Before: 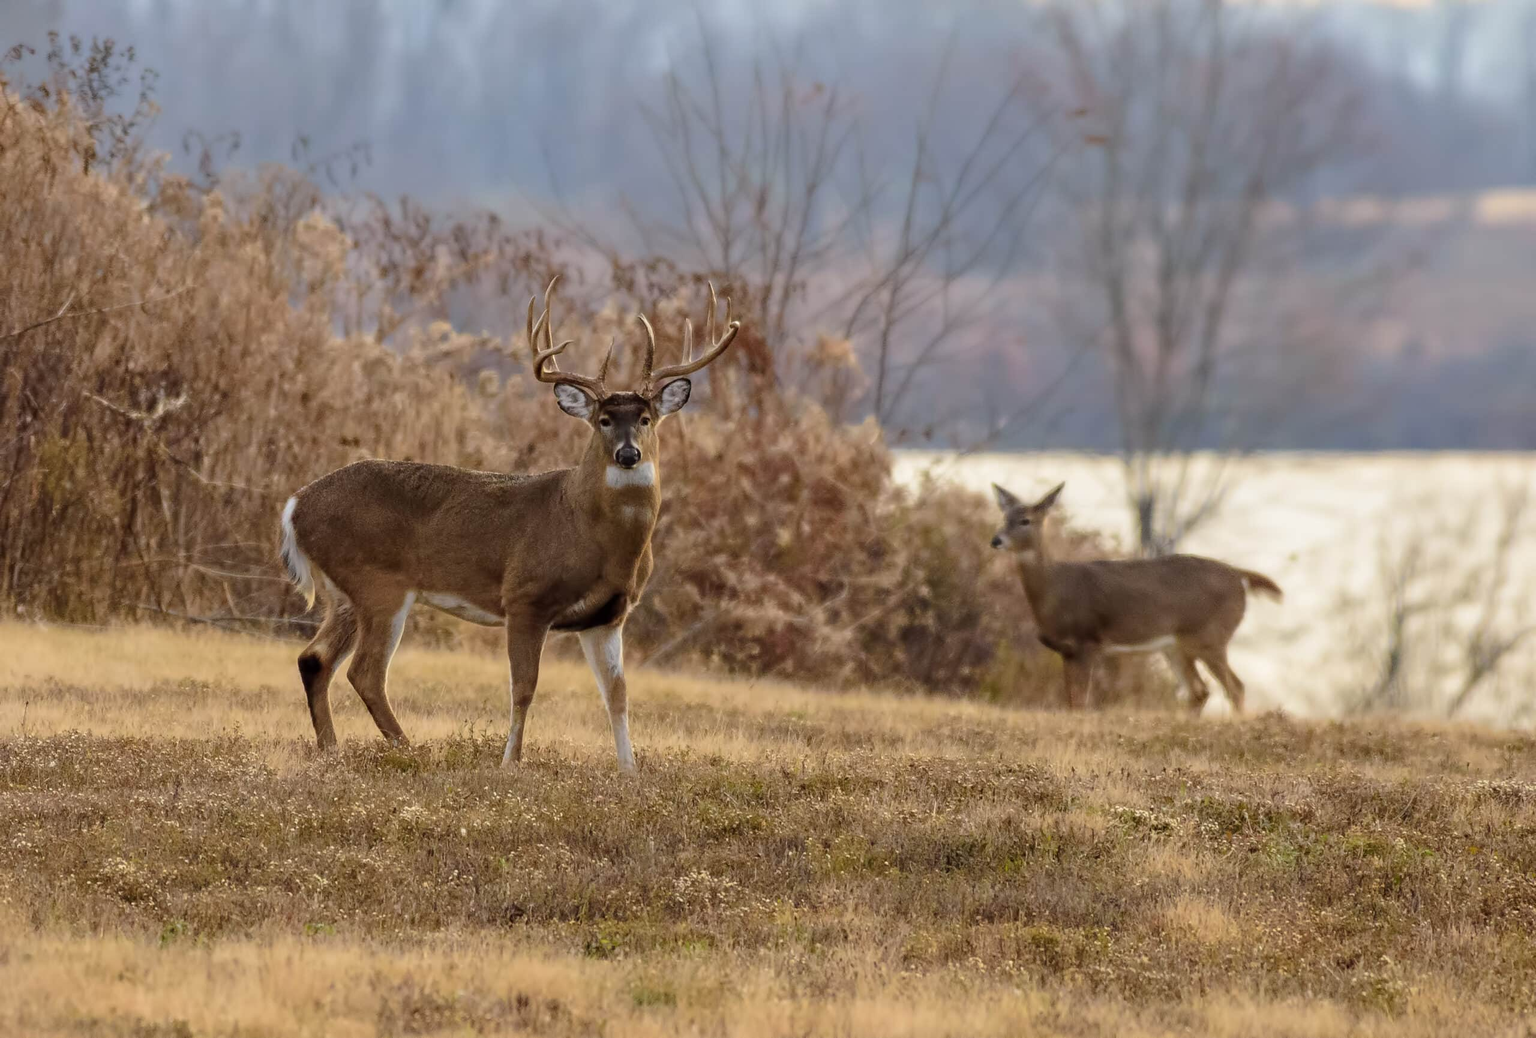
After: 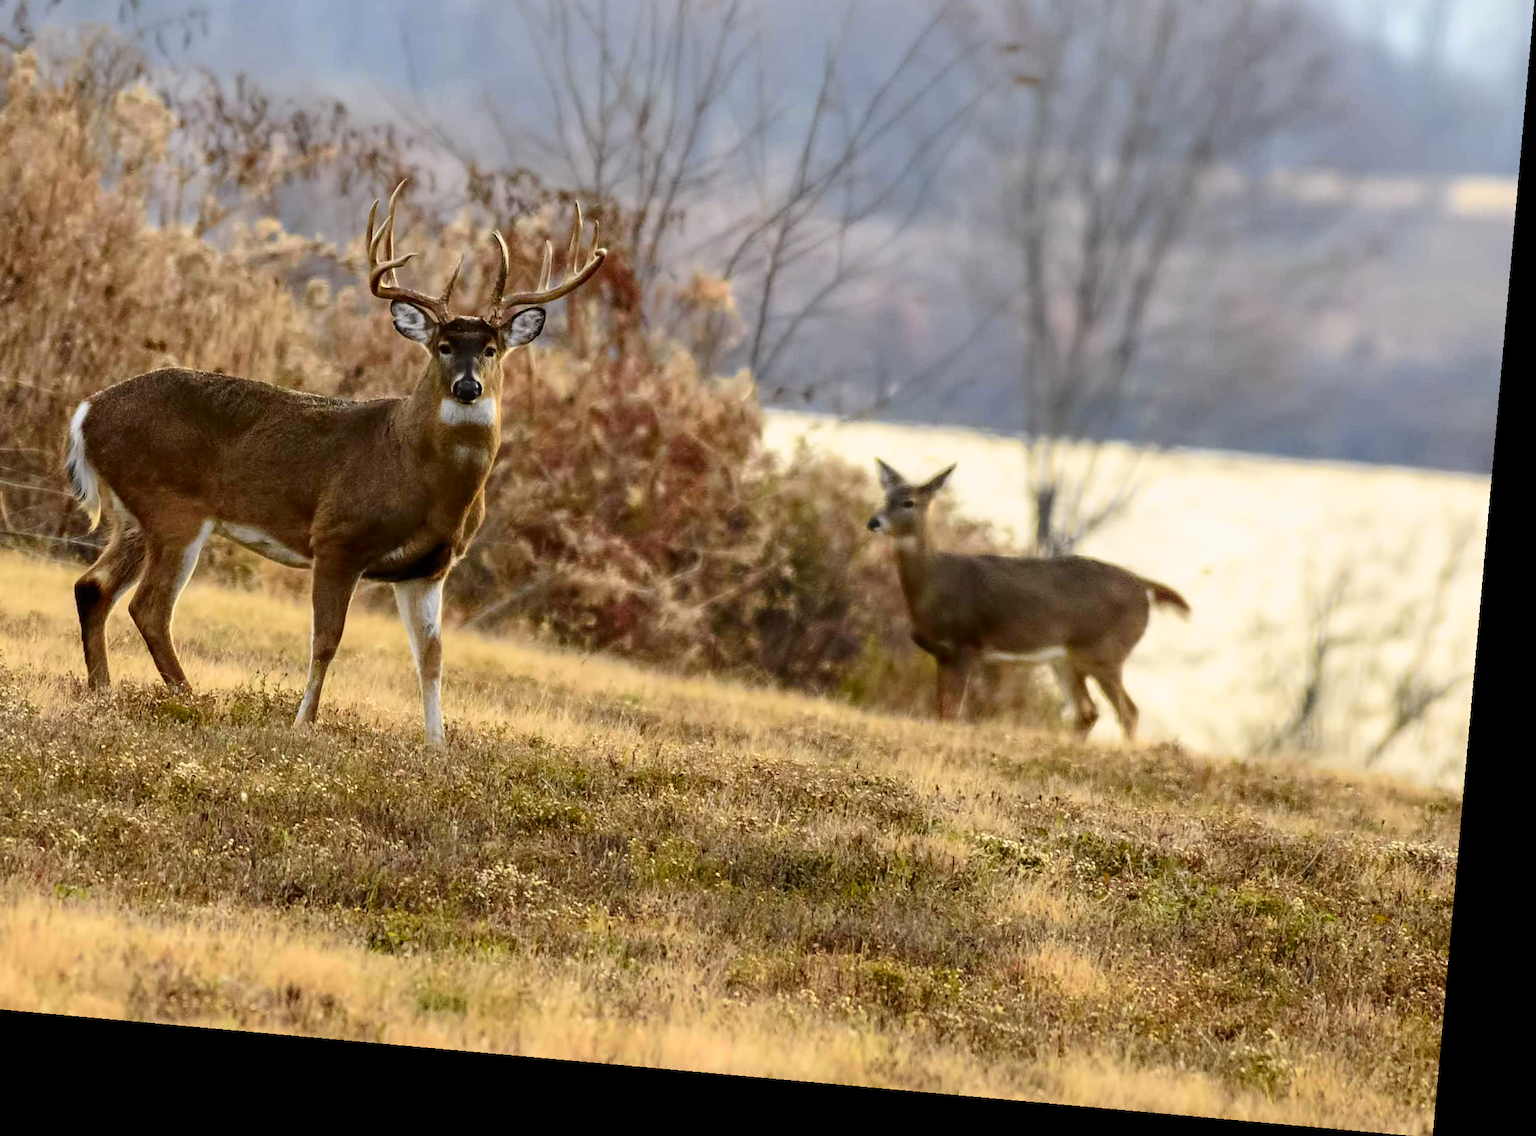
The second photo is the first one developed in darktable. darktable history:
tone curve: curves: ch0 [(0, 0) (0.187, 0.12) (0.384, 0.363) (0.618, 0.698) (0.754, 0.857) (0.875, 0.956) (1, 0.987)]; ch1 [(0, 0) (0.402, 0.36) (0.476, 0.466) (0.501, 0.501) (0.518, 0.514) (0.564, 0.608) (0.614, 0.664) (0.692, 0.744) (1, 1)]; ch2 [(0, 0) (0.435, 0.412) (0.483, 0.481) (0.503, 0.503) (0.522, 0.535) (0.563, 0.601) (0.627, 0.699) (0.699, 0.753) (0.997, 0.858)], color space Lab, independent channels
contrast brightness saturation: saturation -0.17
crop: left 16.315%, top 14.246%
rotate and perspective: rotation 5.12°, automatic cropping off
